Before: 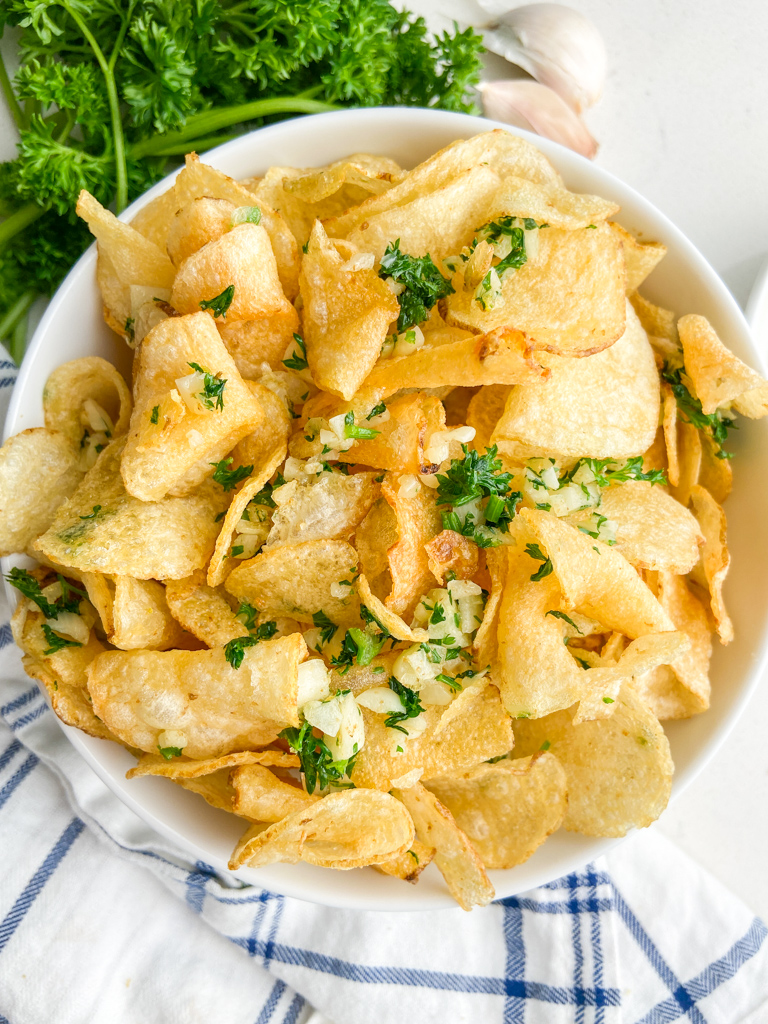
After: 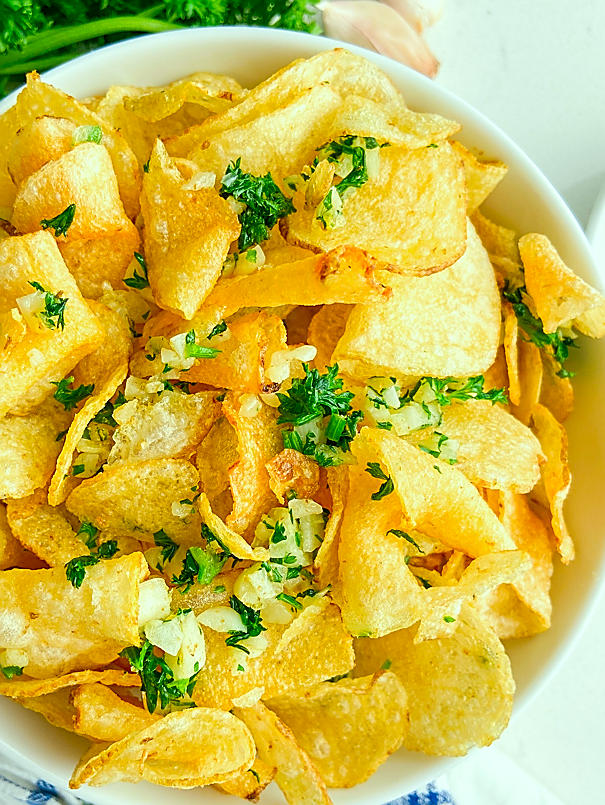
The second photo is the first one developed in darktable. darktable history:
crop and rotate: left 20.74%, top 7.912%, right 0.375%, bottom 13.378%
color correction: highlights a* -7.33, highlights b* 1.26, shadows a* -3.55, saturation 1.4
sharpen: radius 1.4, amount 1.25, threshold 0.7
